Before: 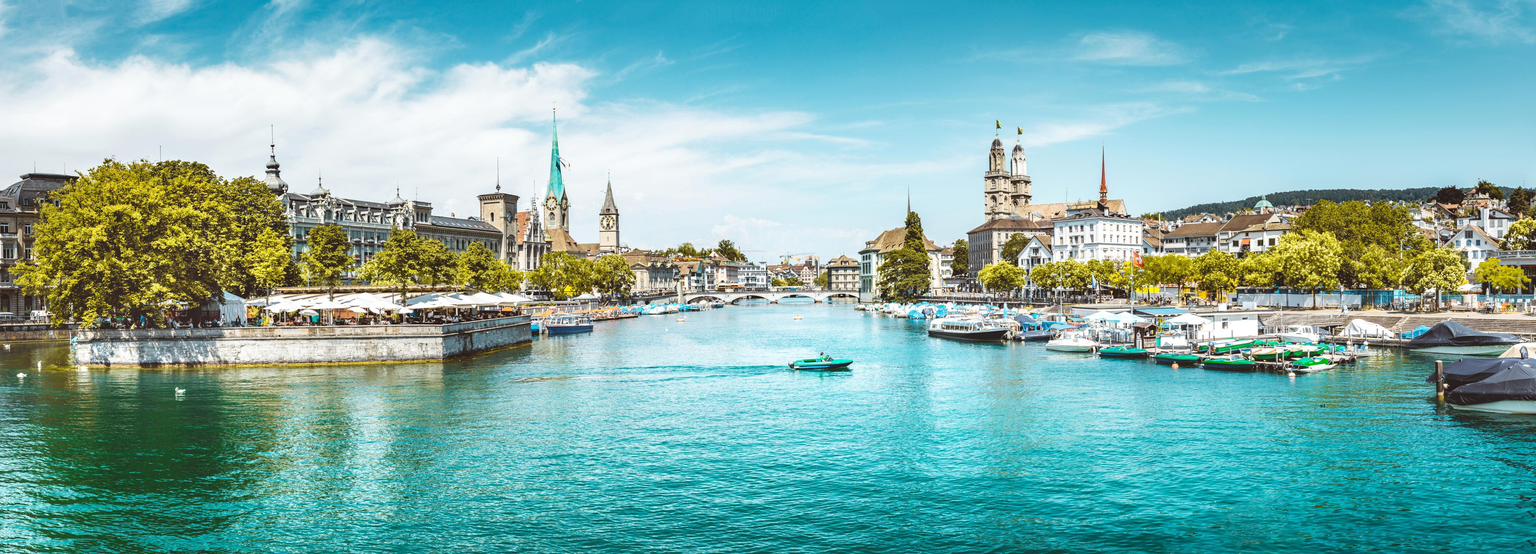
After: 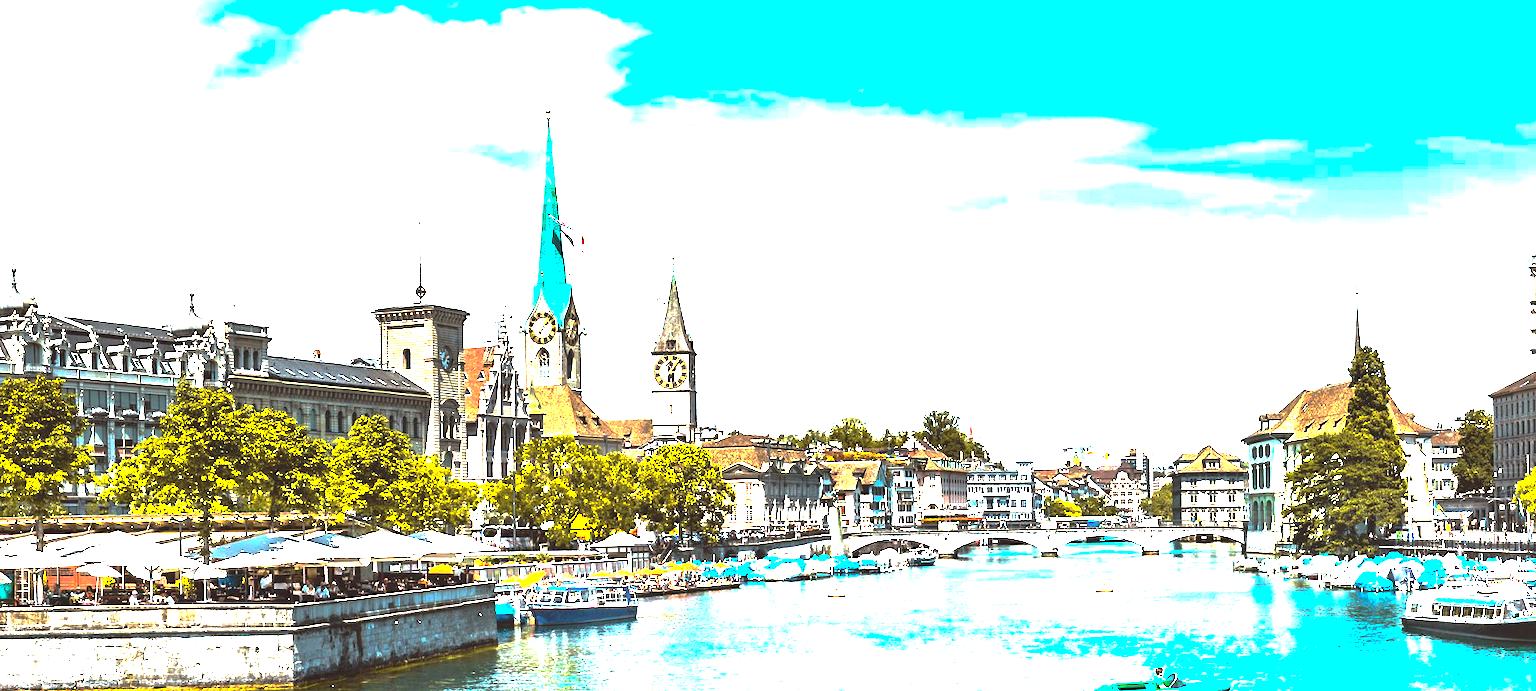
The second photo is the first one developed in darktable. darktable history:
tone equalizer: edges refinement/feathering 500, mask exposure compensation -1.57 EV, preserve details no
exposure: black level correction 0, exposure 1.2 EV, compensate exposure bias true, compensate highlight preservation false
crop: left 20.441%, top 10.844%, right 35.713%, bottom 34.386%
base curve: curves: ch0 [(0, 0) (0.841, 0.609) (1, 1)], preserve colors none
